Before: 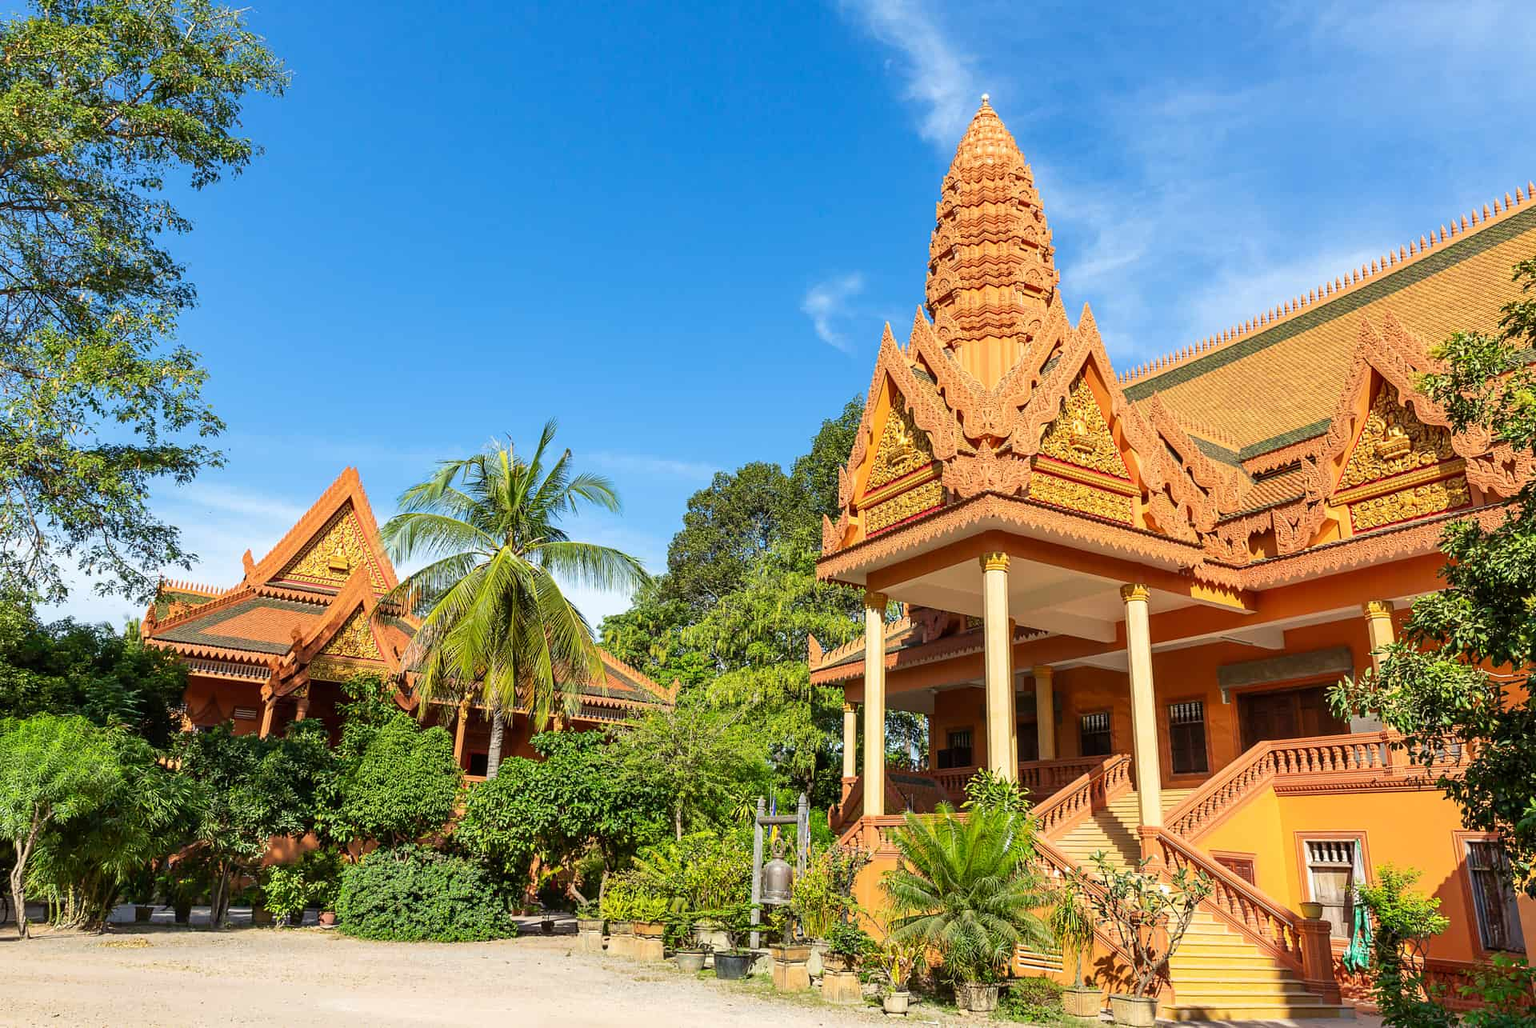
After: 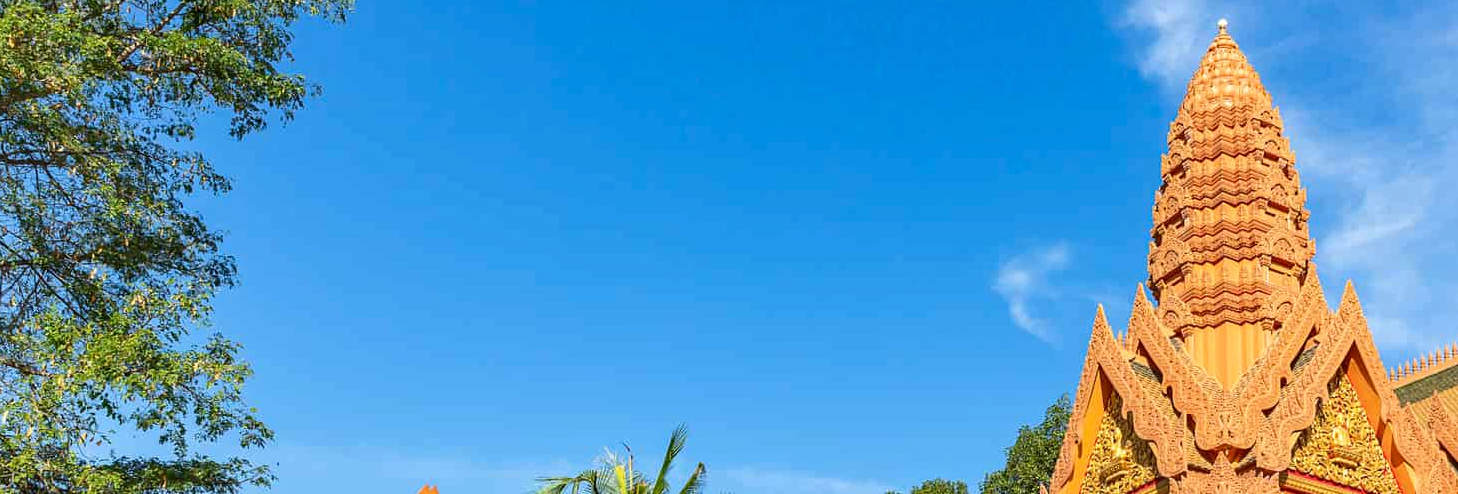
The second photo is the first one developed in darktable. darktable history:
haze removal: compatibility mode true, adaptive false
crop: left 0.521%, top 7.64%, right 23.533%, bottom 53.843%
tone equalizer: on, module defaults
